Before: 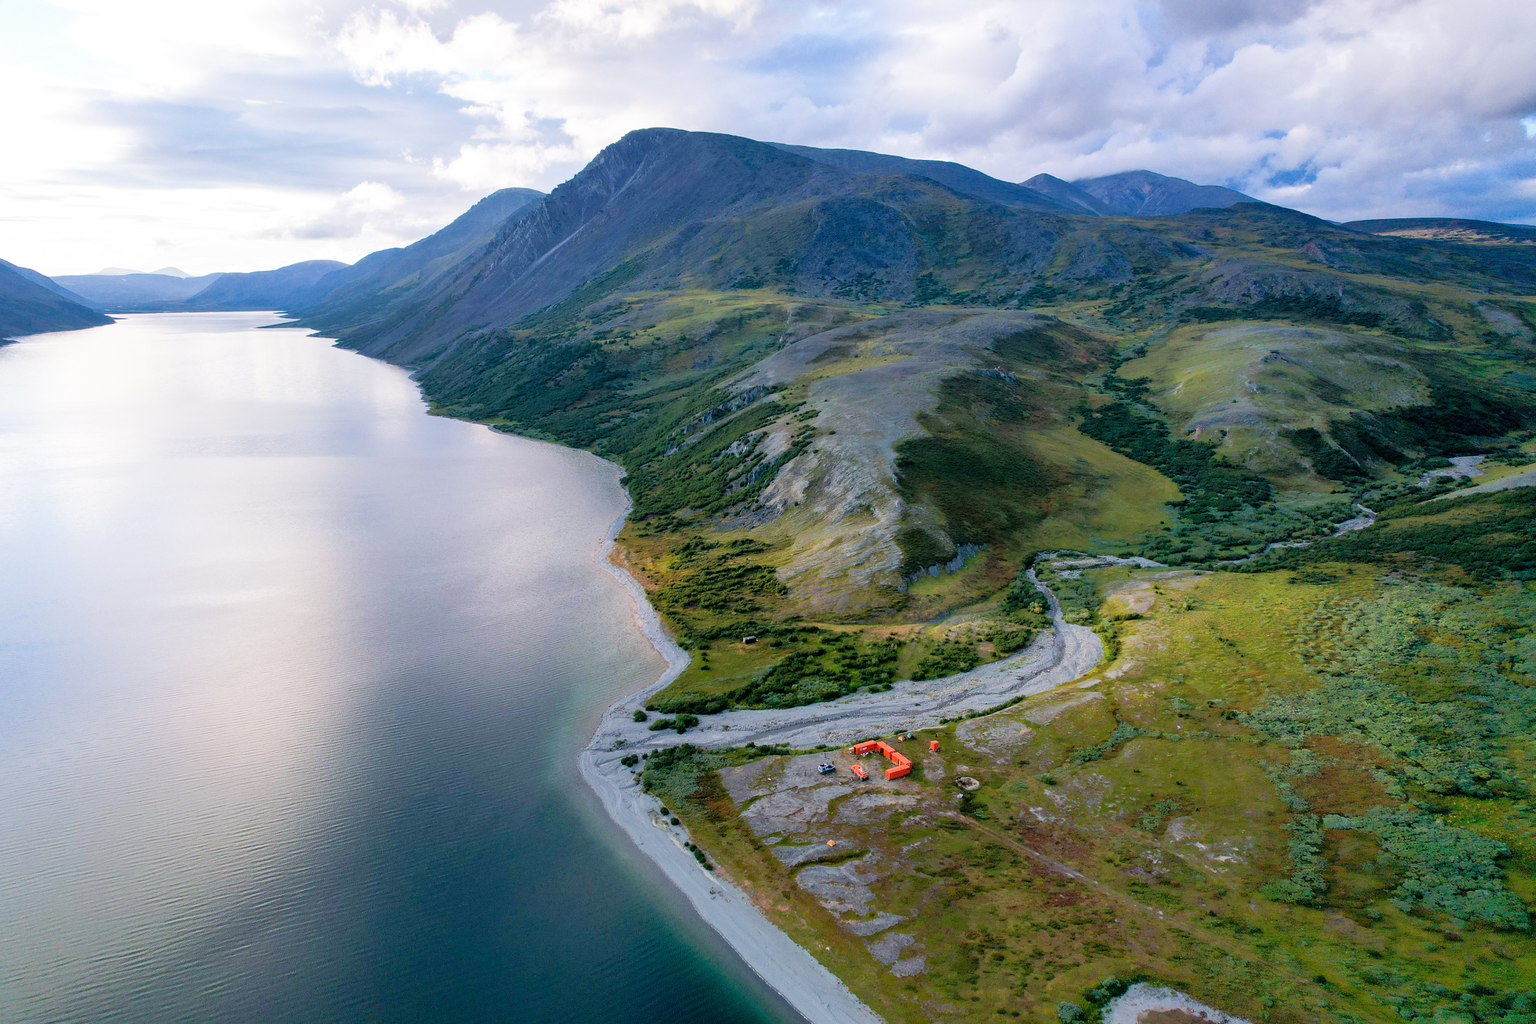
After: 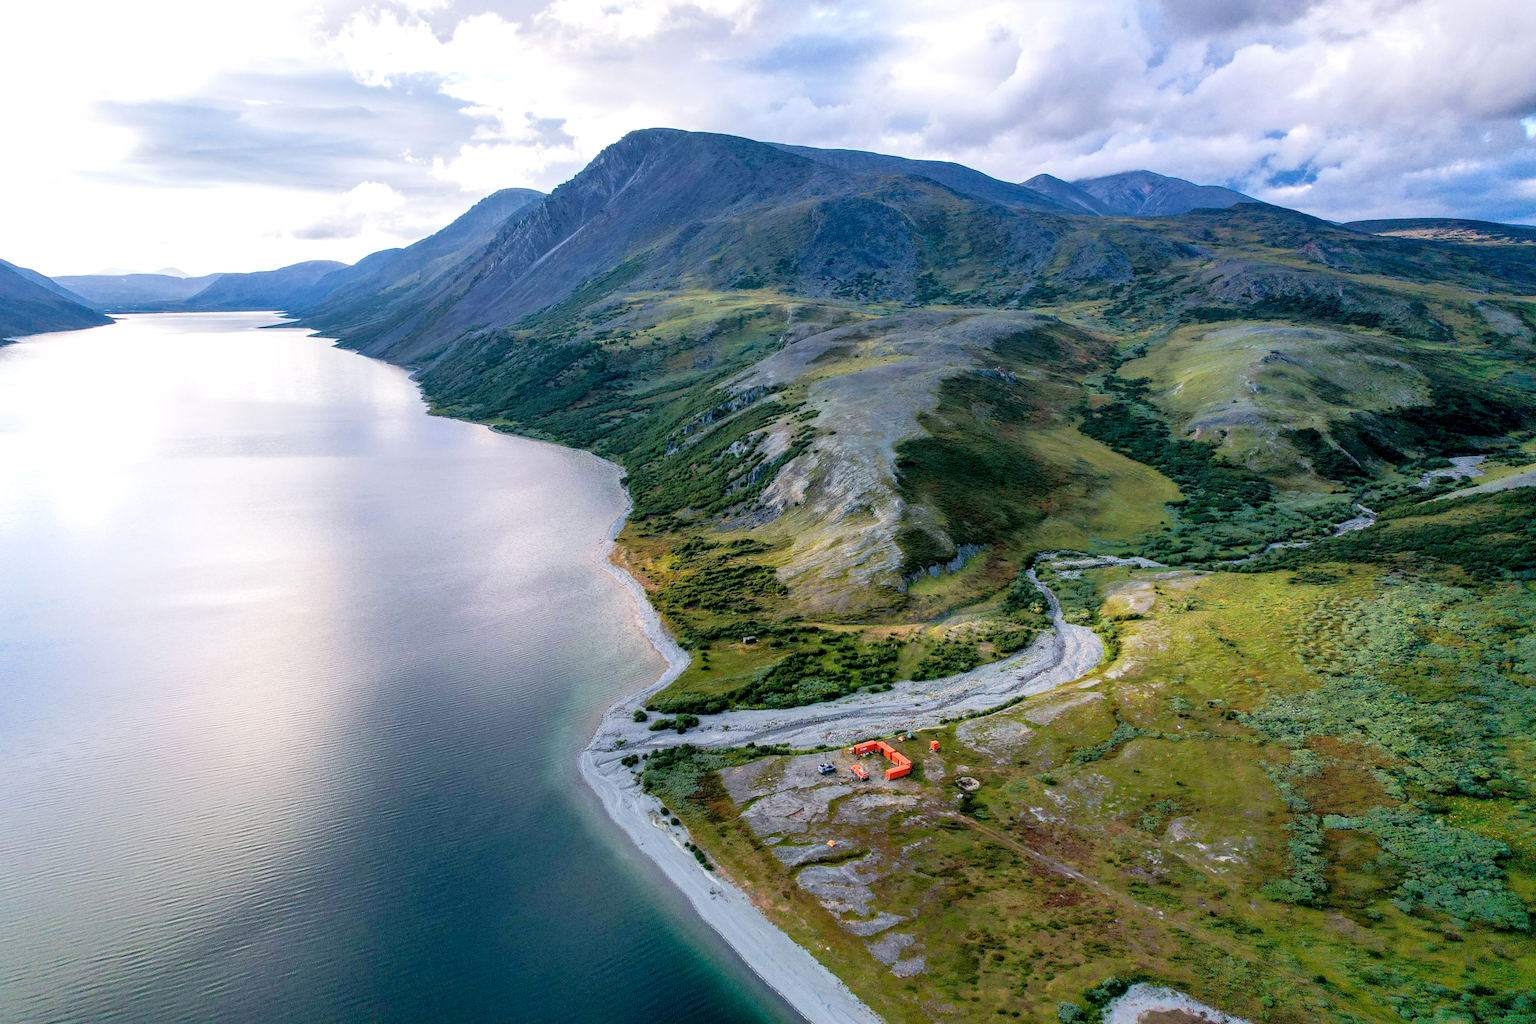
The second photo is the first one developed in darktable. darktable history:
exposure: black level correction 0.001, exposure 0.143 EV, compensate exposure bias true, compensate highlight preservation false
local contrast: detail 130%
